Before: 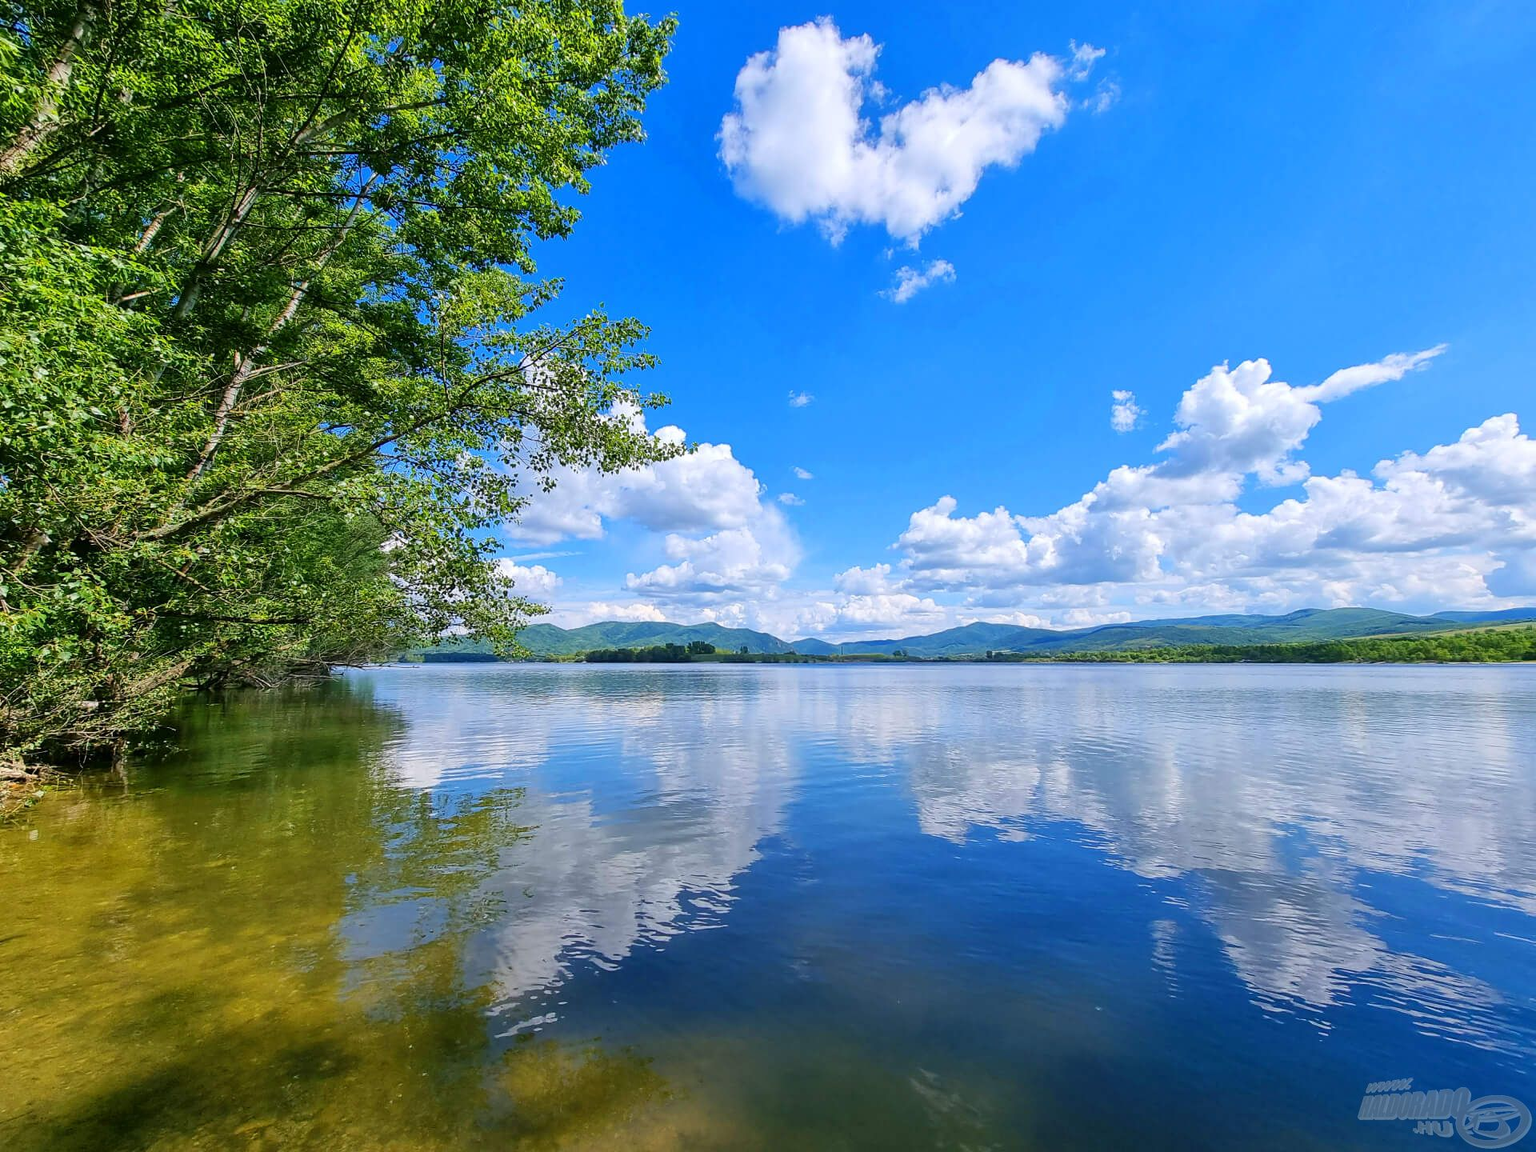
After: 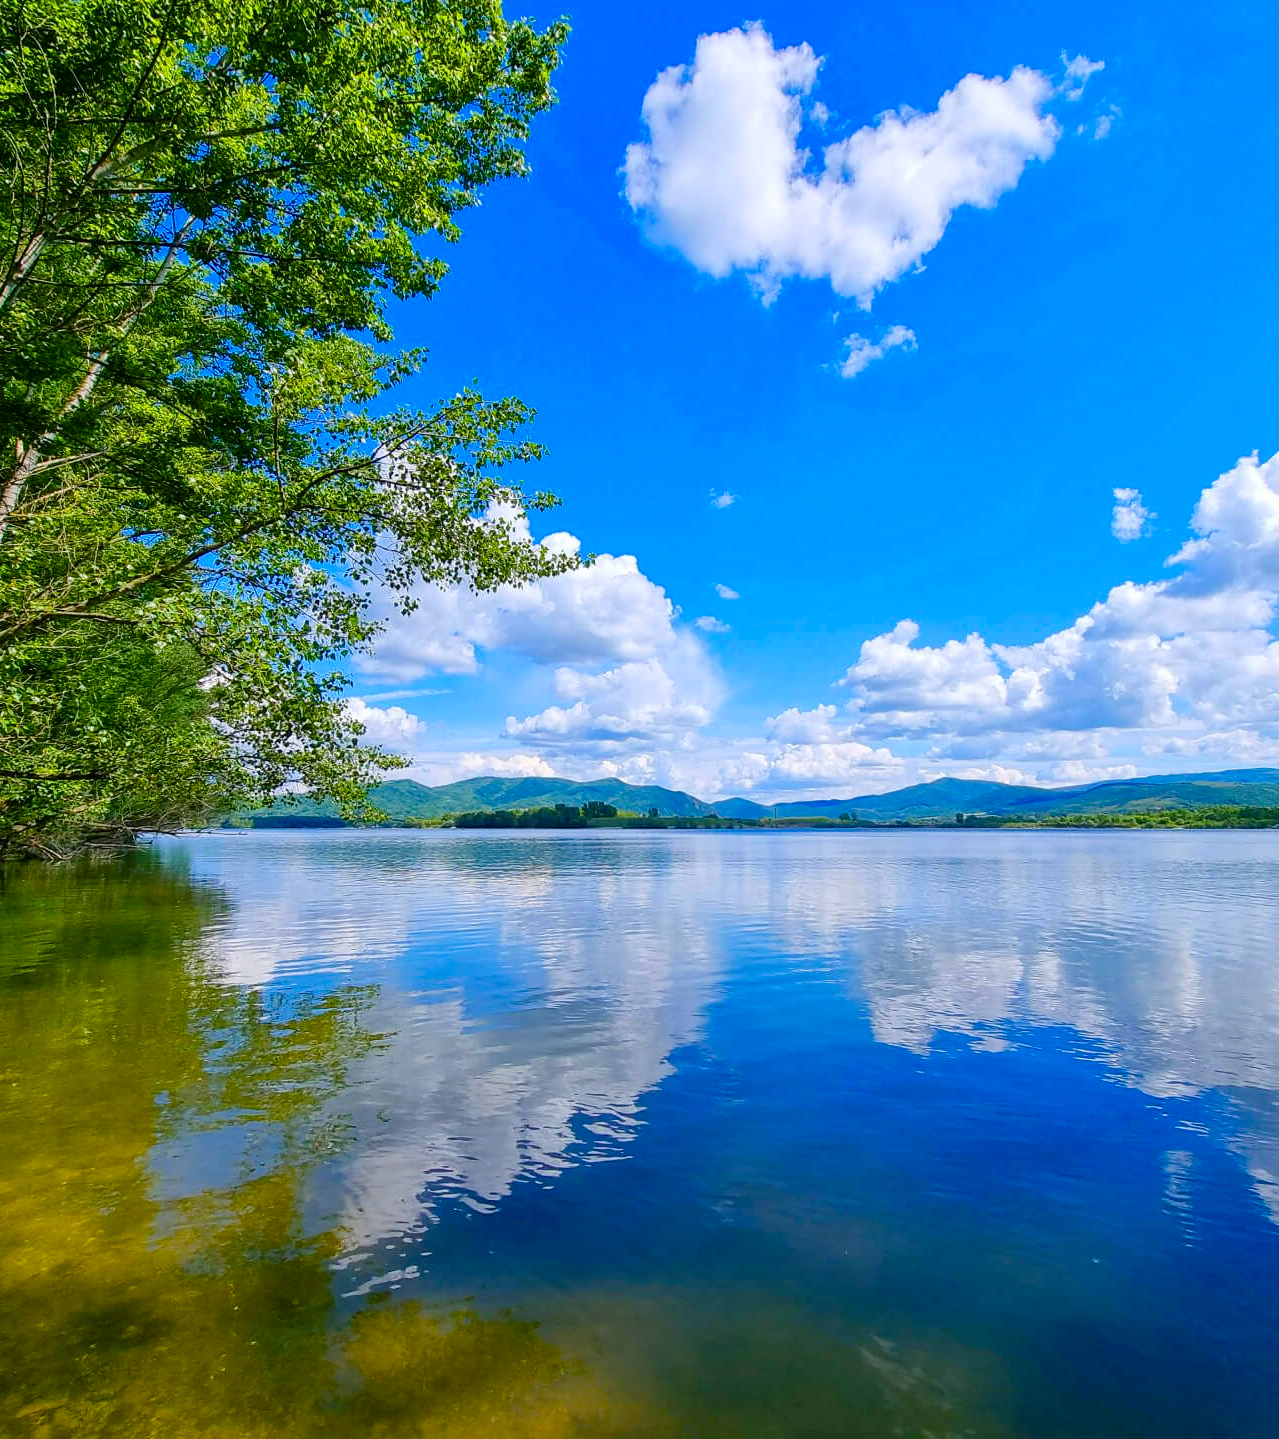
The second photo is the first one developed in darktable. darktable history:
crop and rotate: left 14.434%, right 18.916%
color balance rgb: perceptual saturation grading › global saturation 26.322%, perceptual saturation grading › highlights -28.33%, perceptual saturation grading › mid-tones 15.257%, perceptual saturation grading › shadows 32.833%, global vibrance 20%
